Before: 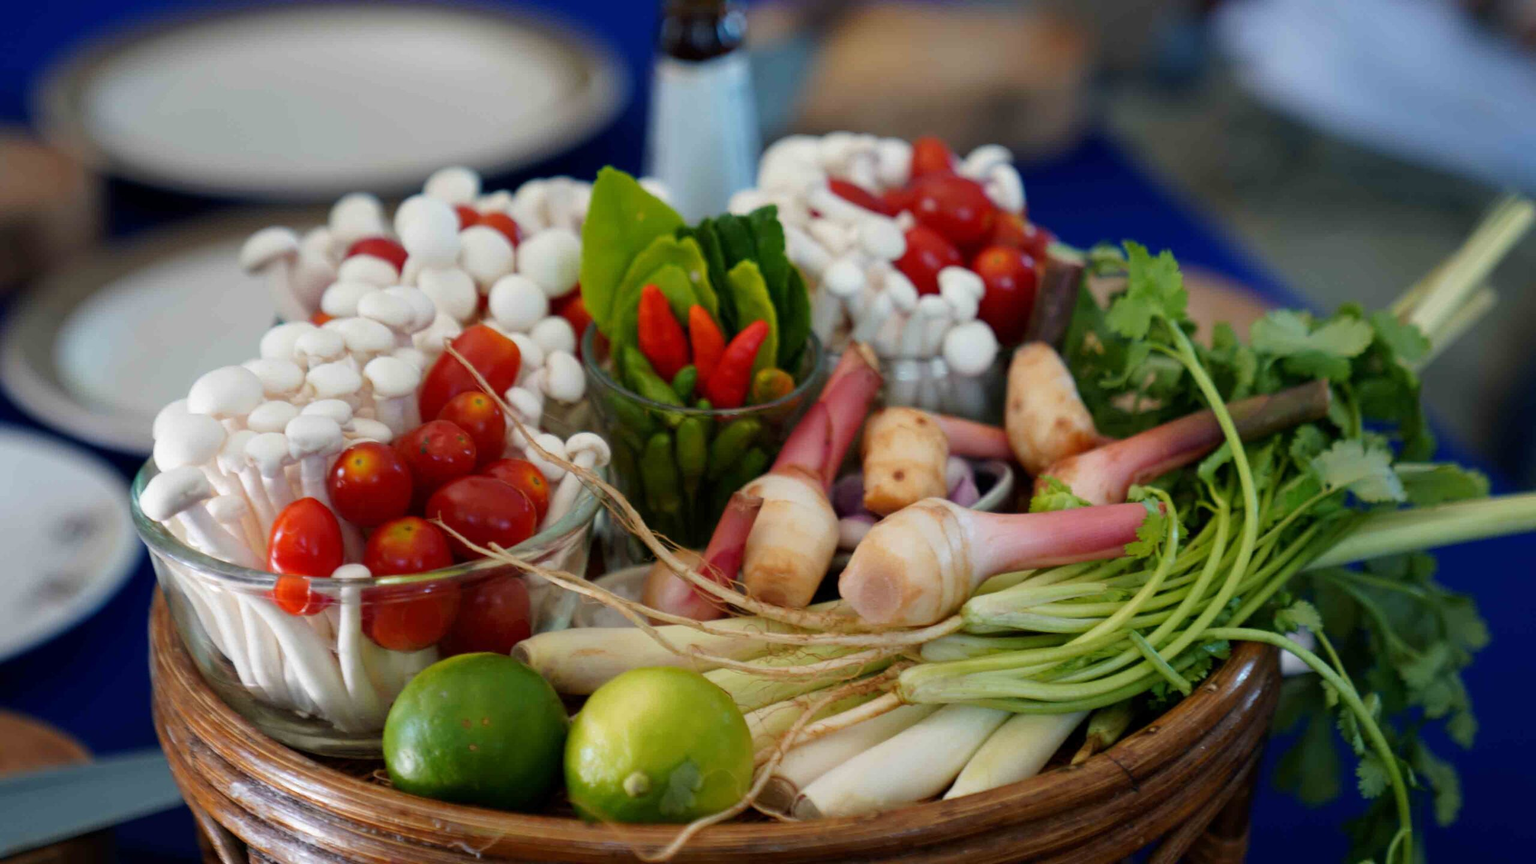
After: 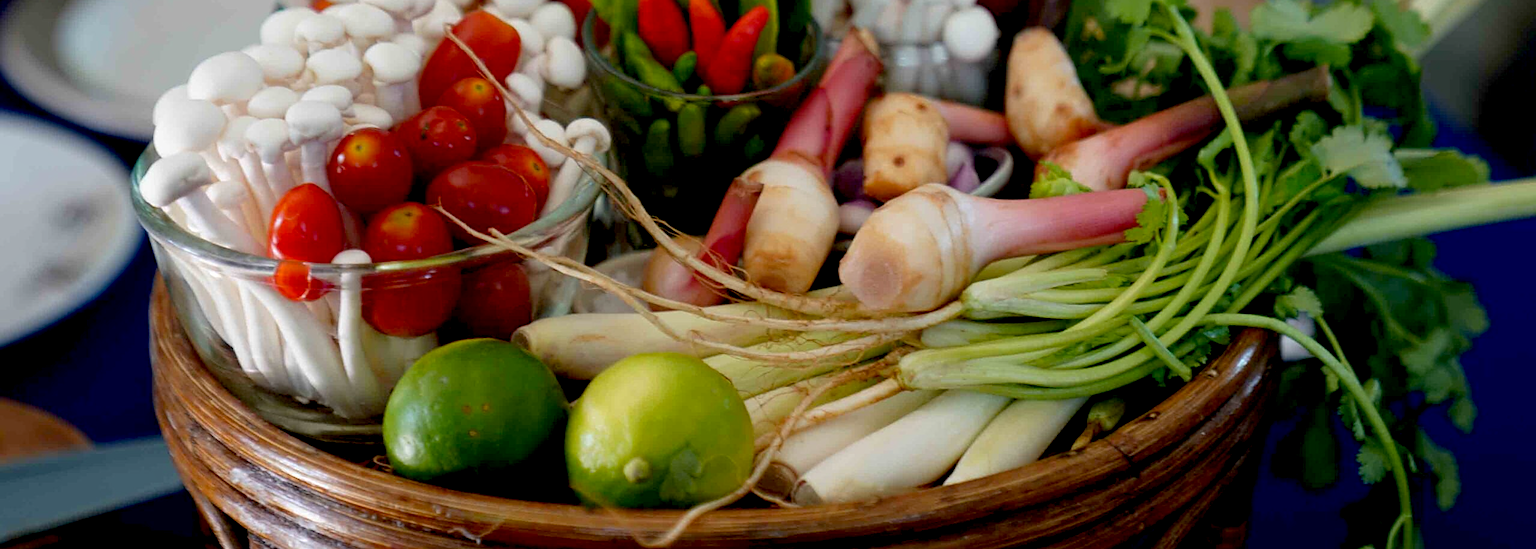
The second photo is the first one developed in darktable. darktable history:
tone equalizer: on, module defaults
exposure: black level correction 0.016, exposure -0.009 EV, compensate highlight preservation false
crop and rotate: top 36.435%
sharpen: on, module defaults
